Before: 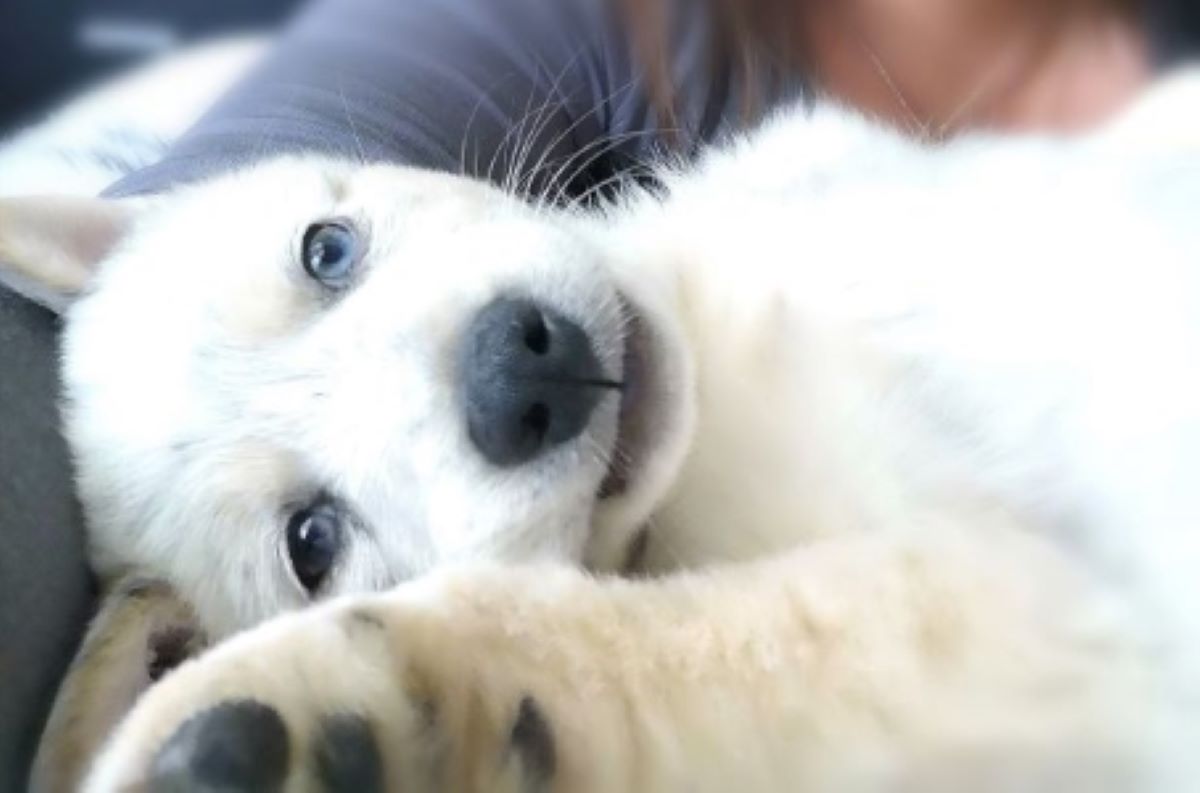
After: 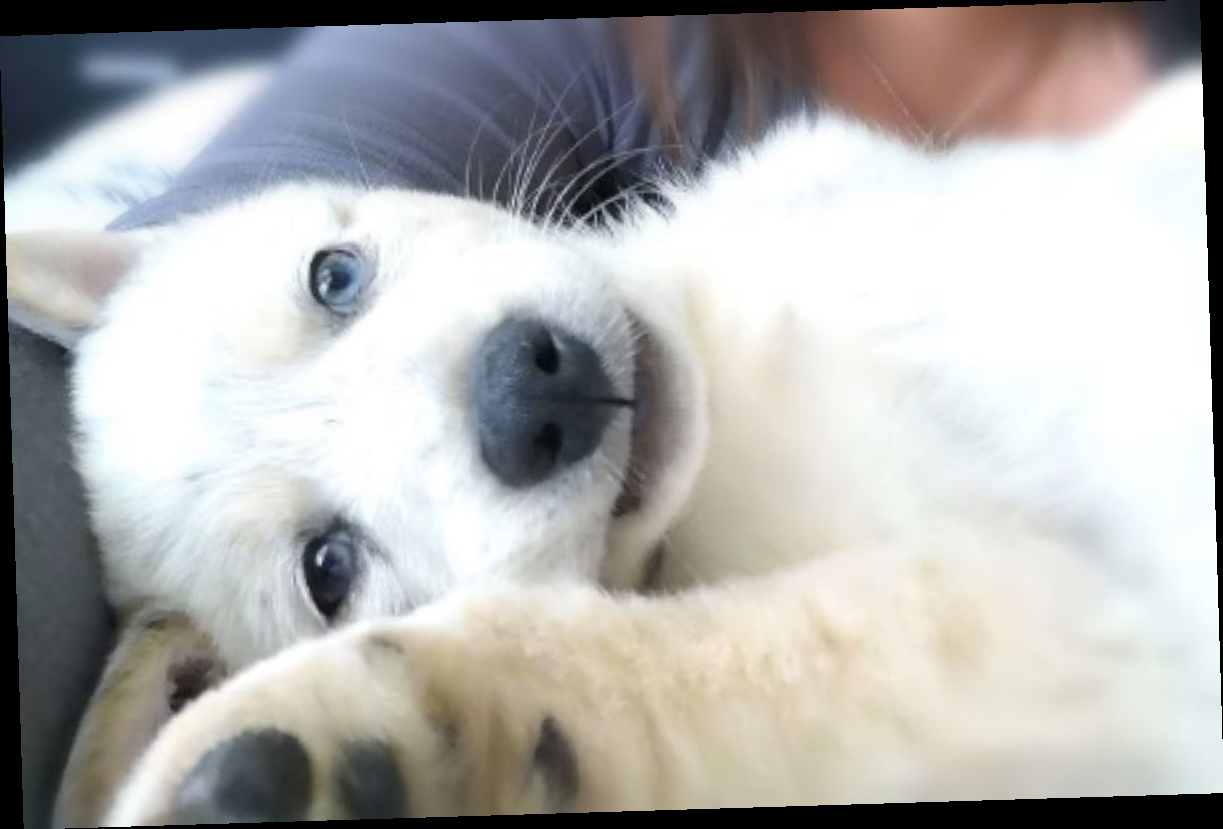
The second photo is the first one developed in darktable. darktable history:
rotate and perspective: rotation -1.75°, automatic cropping off
